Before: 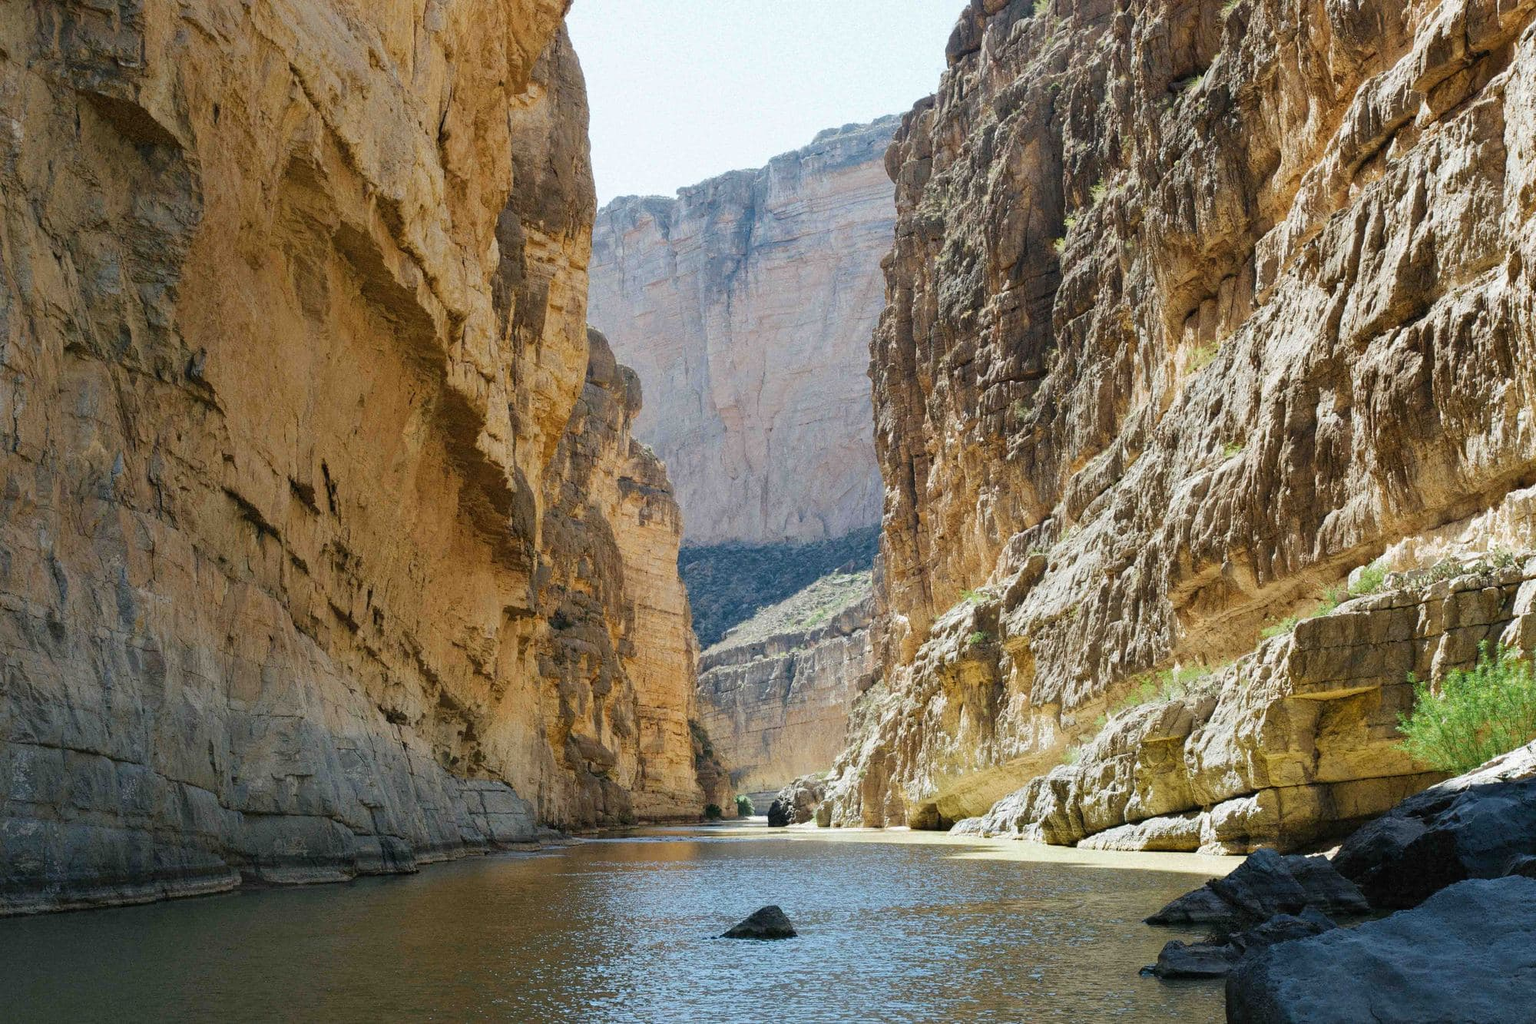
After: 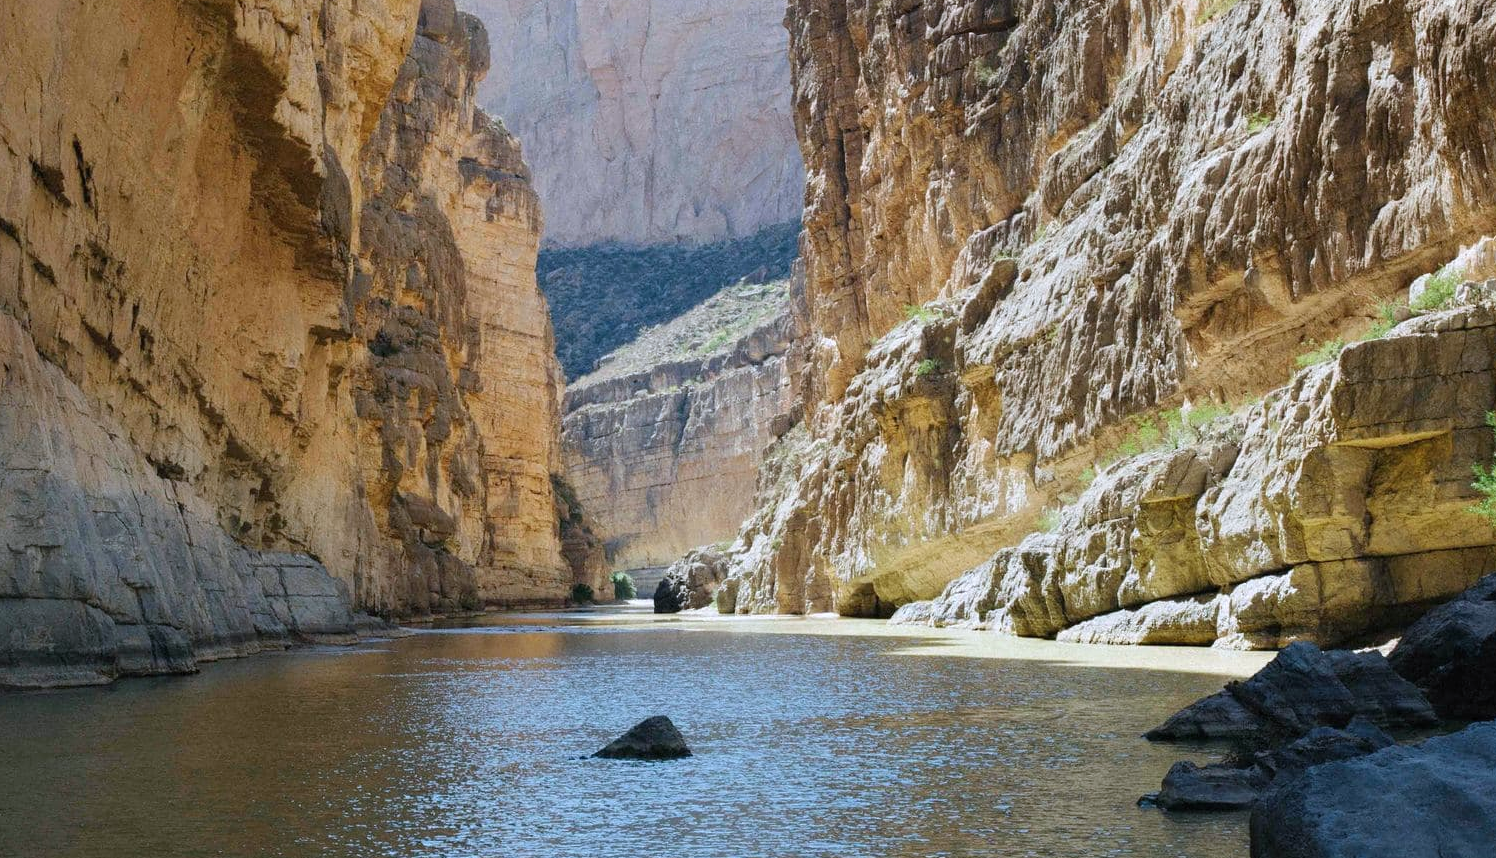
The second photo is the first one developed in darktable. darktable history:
color calibration: gray › normalize channels true, illuminant as shot in camera, x 0.358, y 0.373, temperature 4628.91 K, gamut compression 0.005
crop and rotate: left 17.302%, top 34.807%, right 7.884%, bottom 0.824%
sharpen: radius 2.864, amount 0.884, threshold 47.217
